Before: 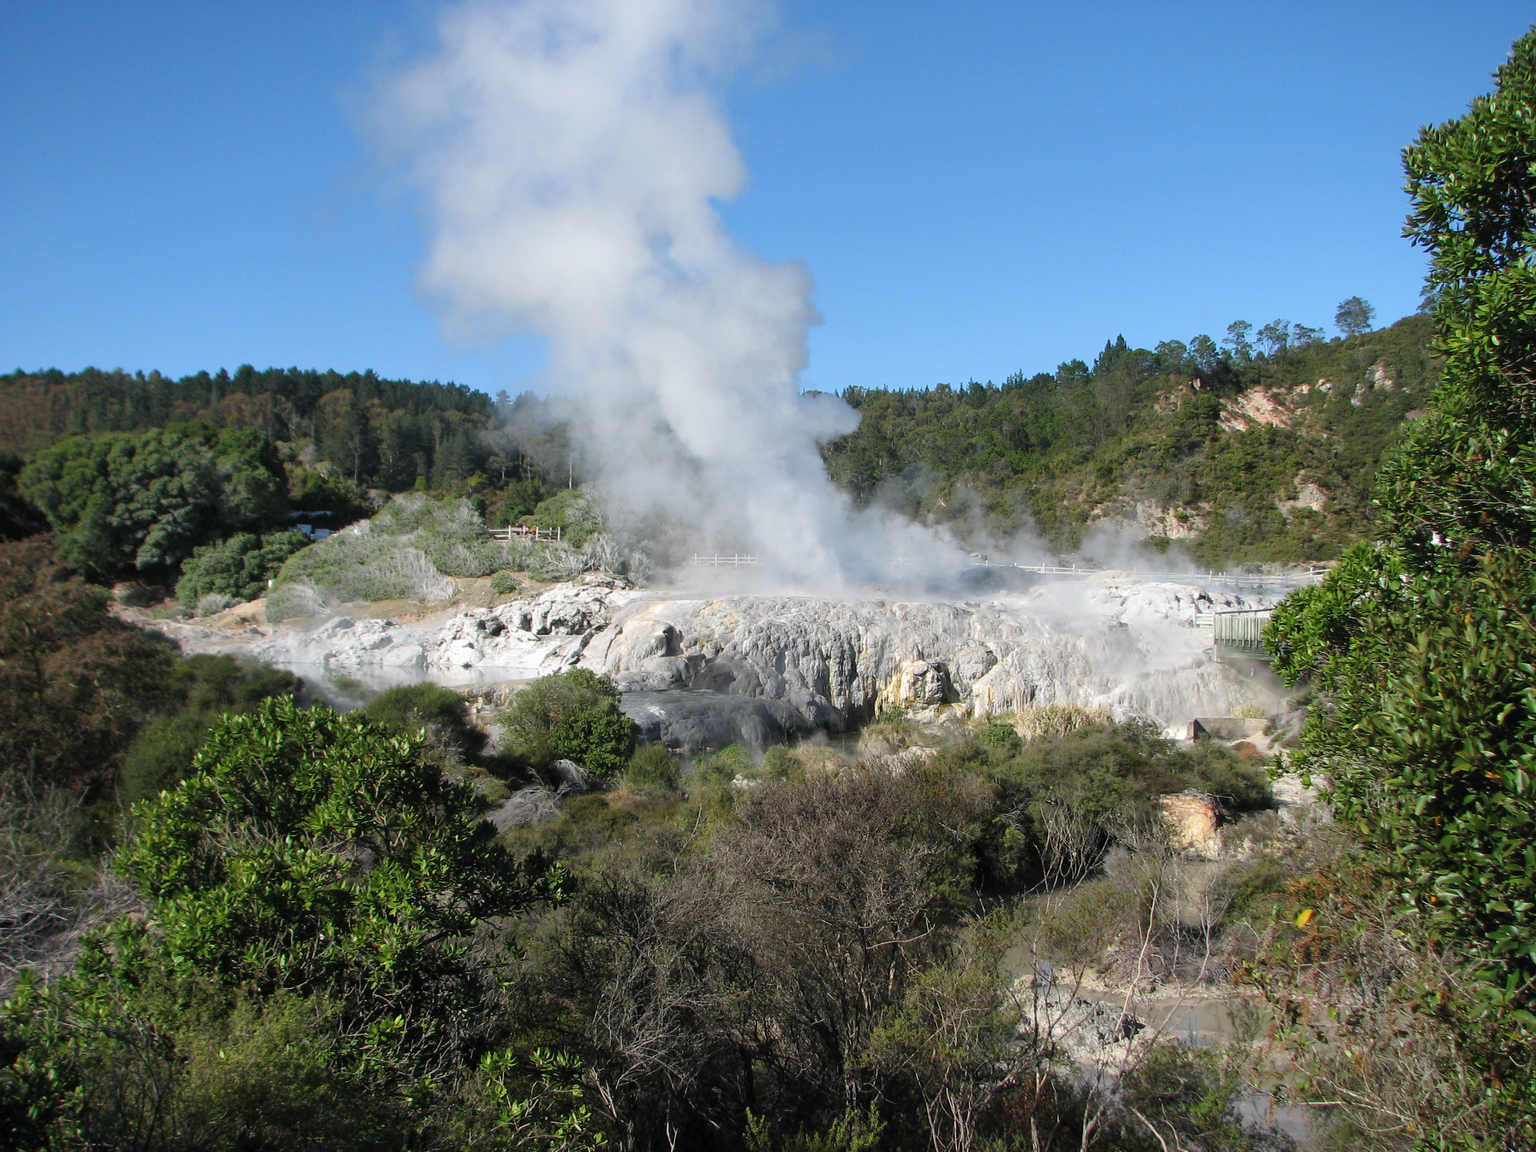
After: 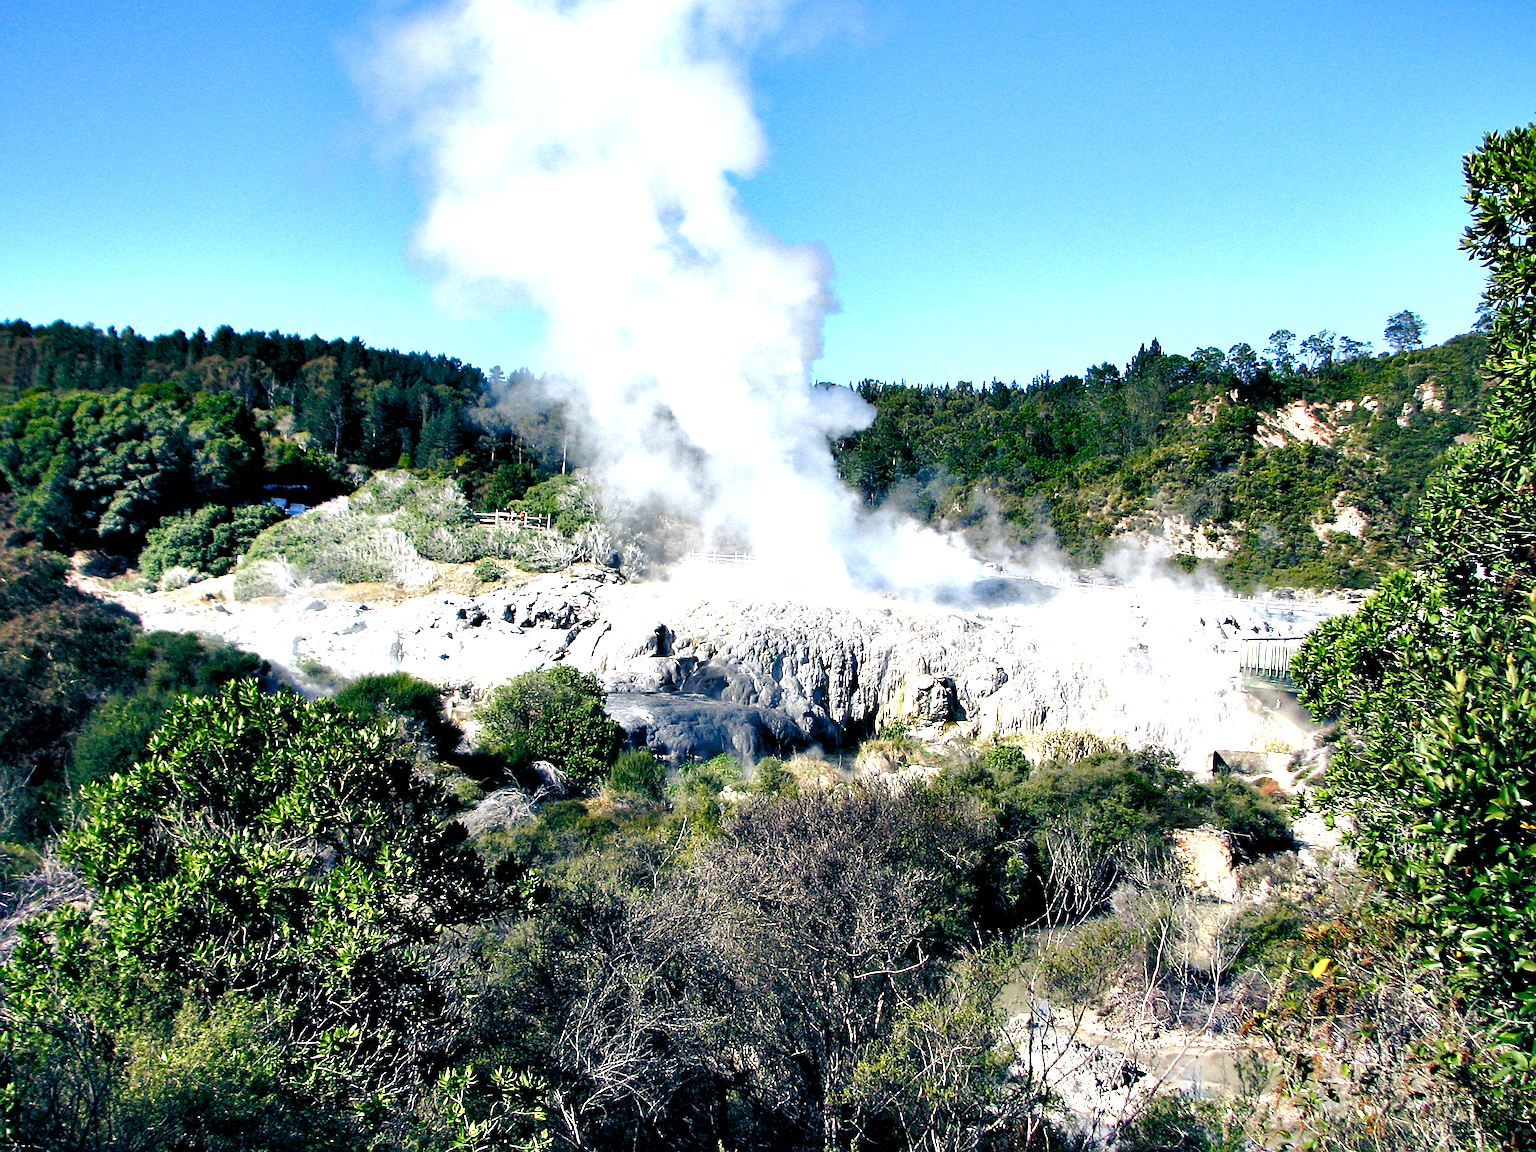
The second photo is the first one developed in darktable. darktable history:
shadows and highlights: shadows 25.08, highlights -25.41
exposure: exposure 0.6 EV, compensate highlight preservation false
crop and rotate: angle -2.77°
color balance rgb: shadows lift › luminance -40.957%, shadows lift › chroma 14.31%, shadows lift › hue 257.99°, perceptual saturation grading › global saturation 43.865%, perceptual saturation grading › highlights -50.456%, perceptual saturation grading › shadows 30.263%, global vibrance 9.295%
sharpen: on, module defaults
contrast equalizer: y [[0.6 ×6], [0.55 ×6], [0 ×6], [0 ×6], [0 ×6]]
tone equalizer: -8 EV -0.421 EV, -7 EV -0.415 EV, -6 EV -0.343 EV, -5 EV -0.246 EV, -3 EV 0.216 EV, -2 EV 0.311 EV, -1 EV 0.364 EV, +0 EV 0.39 EV, edges refinement/feathering 500, mask exposure compensation -1.57 EV, preserve details no
